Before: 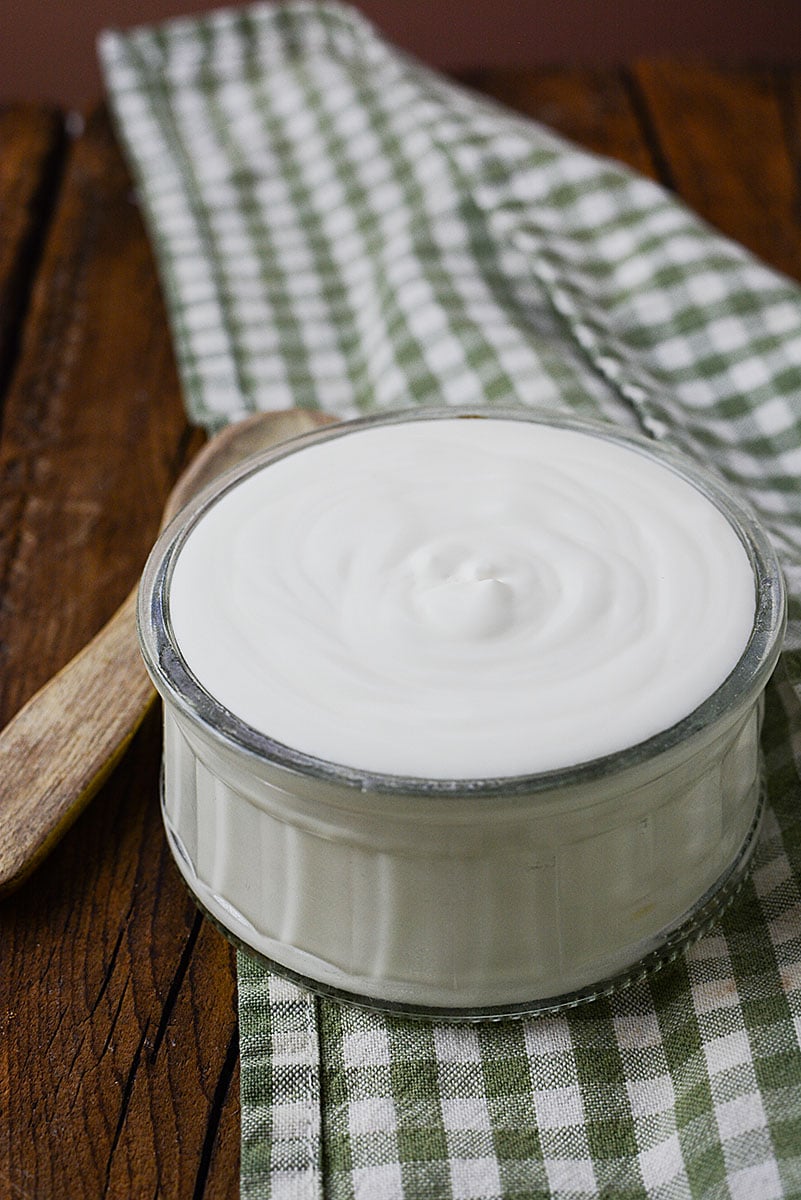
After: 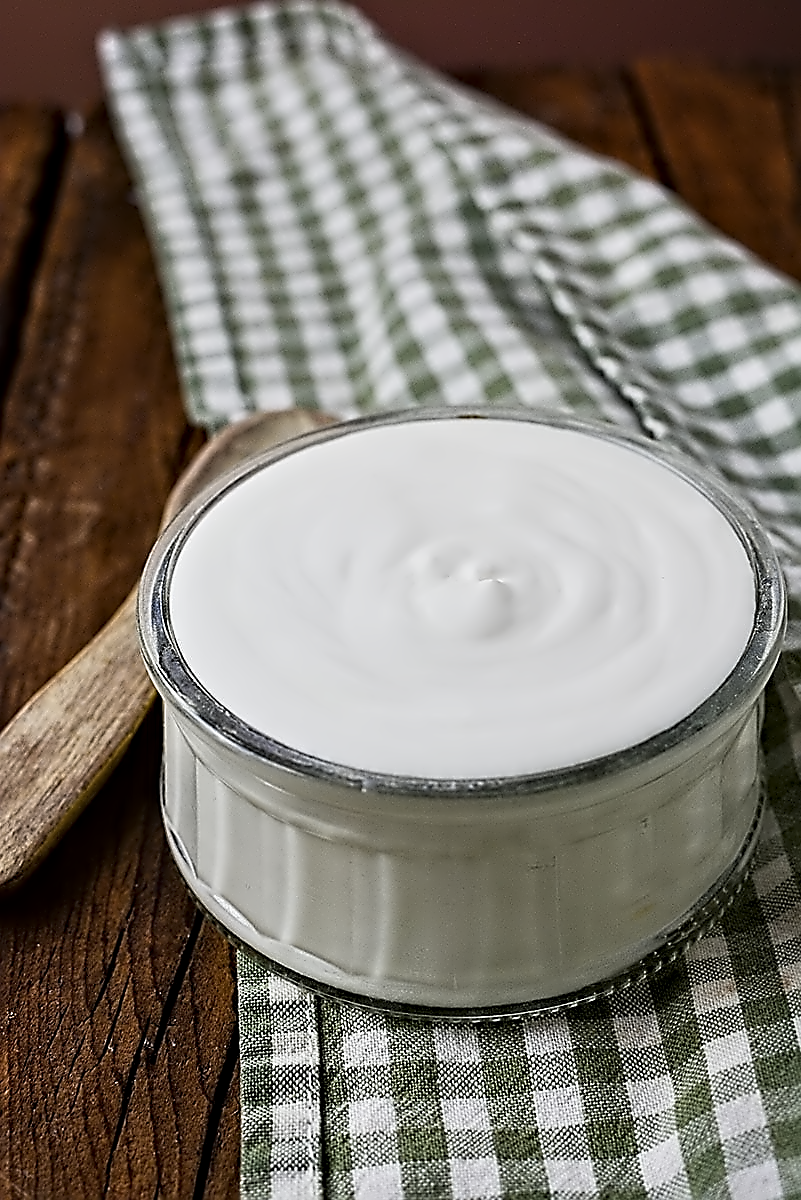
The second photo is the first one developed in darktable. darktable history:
contrast equalizer: octaves 7, y [[0.5, 0.542, 0.583, 0.625, 0.667, 0.708], [0.5 ×6], [0.5 ×6], [0, 0.033, 0.067, 0.1, 0.133, 0.167], [0, 0.05, 0.1, 0.15, 0.2, 0.25]]
sharpen: on, module defaults
